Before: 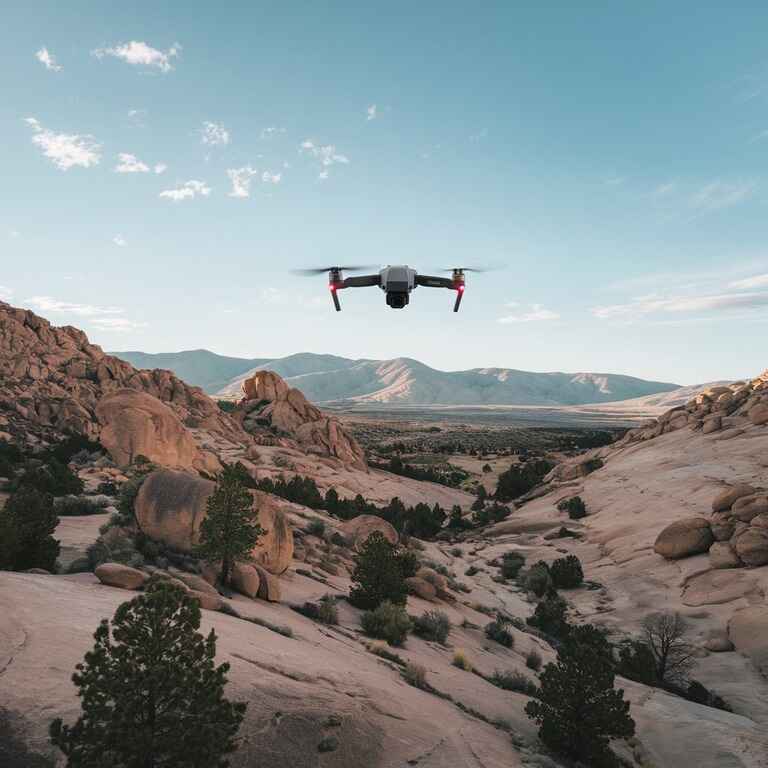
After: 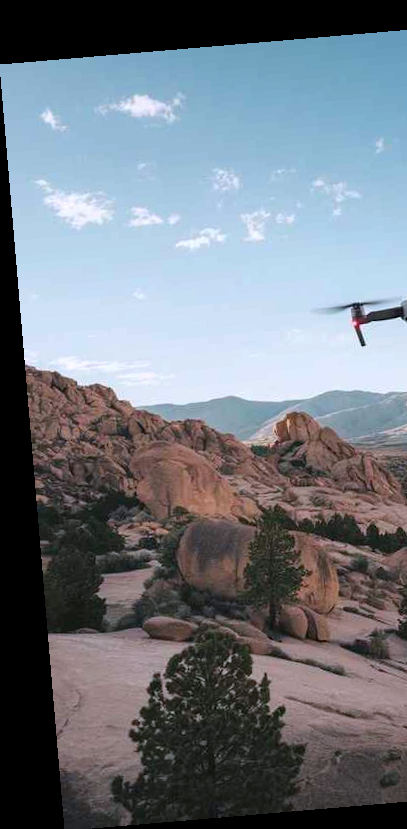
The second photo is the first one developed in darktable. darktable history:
color calibration: illuminant as shot in camera, x 0.358, y 0.373, temperature 4628.91 K
rotate and perspective: rotation -4.86°, automatic cropping off
crop and rotate: left 0%, top 0%, right 50.845%
